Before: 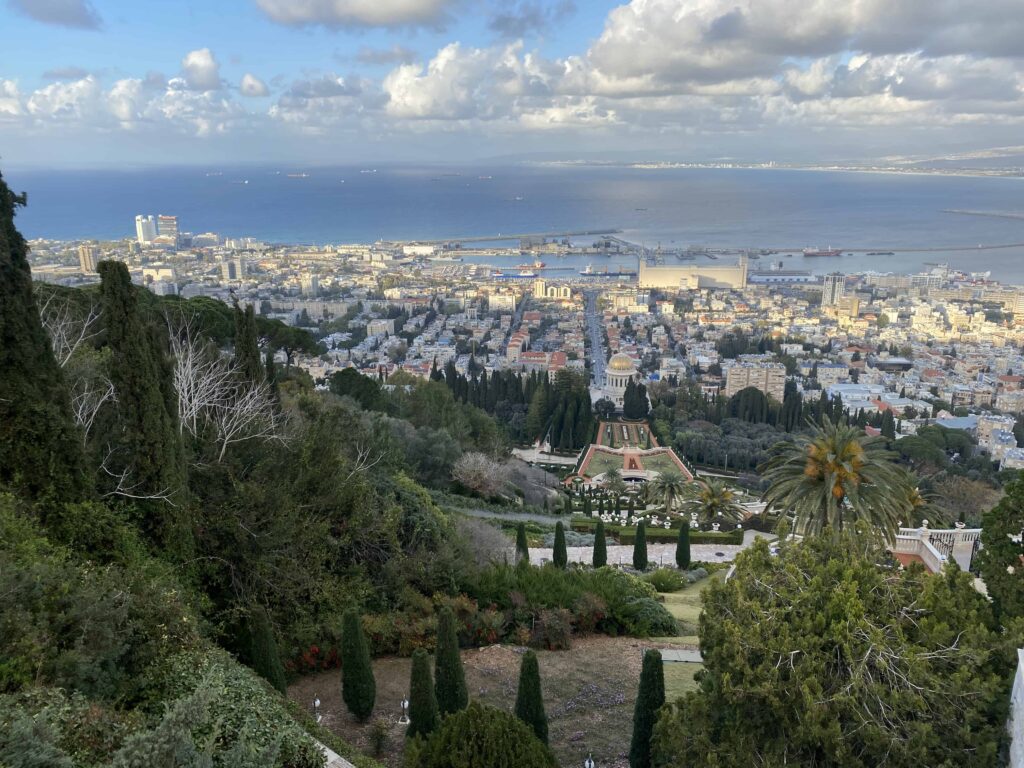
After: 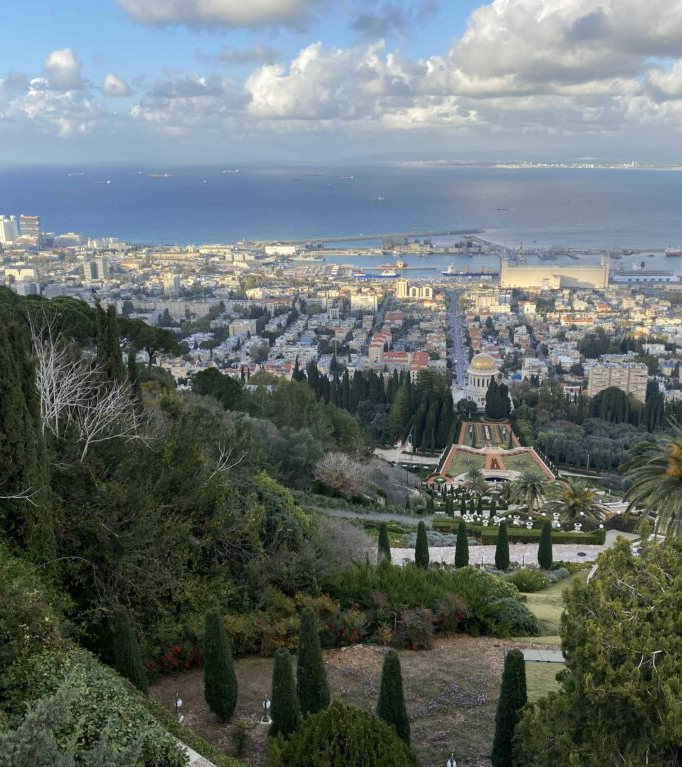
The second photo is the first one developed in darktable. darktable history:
color zones: curves: ch1 [(0, 0.523) (0.143, 0.545) (0.286, 0.52) (0.429, 0.506) (0.571, 0.503) (0.714, 0.503) (0.857, 0.508) (1, 0.523)]
crop and rotate: left 13.537%, right 19.796%
